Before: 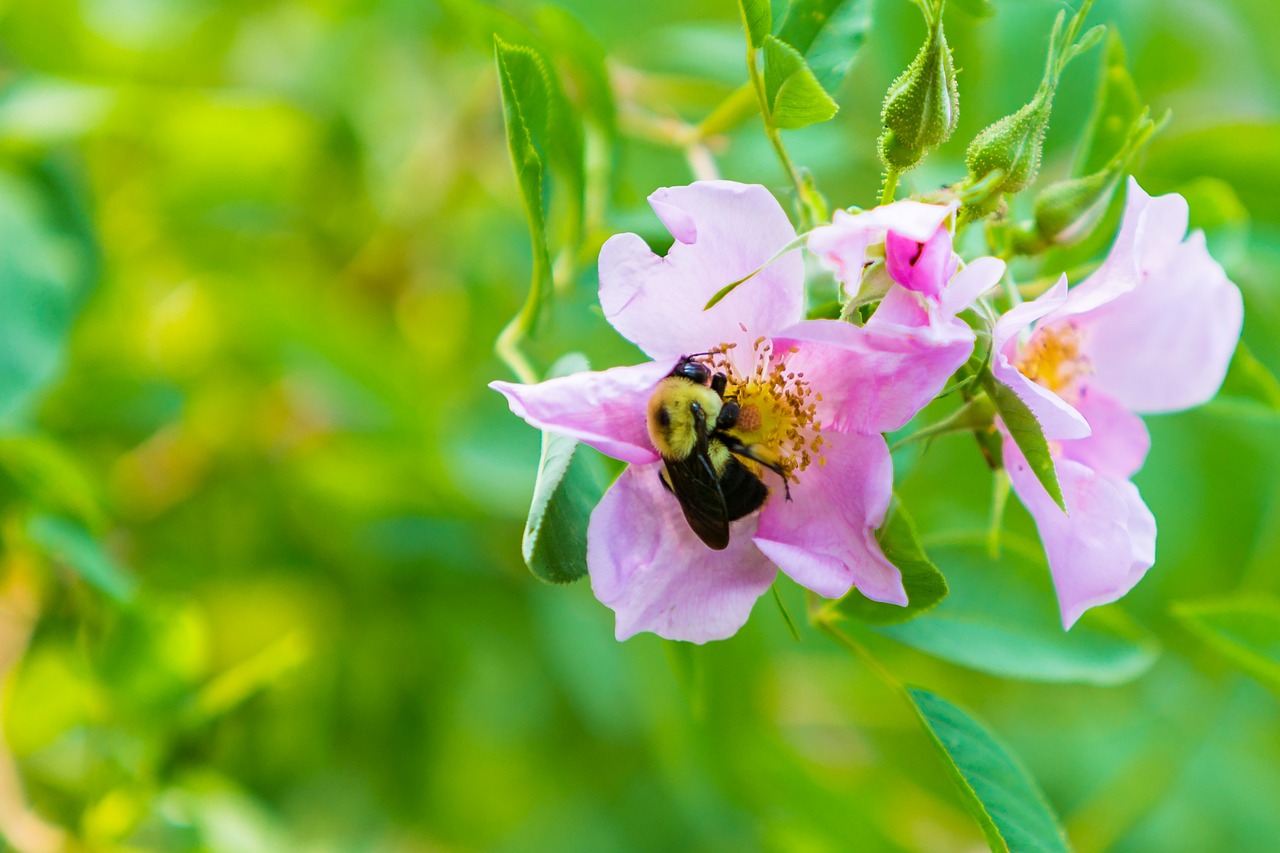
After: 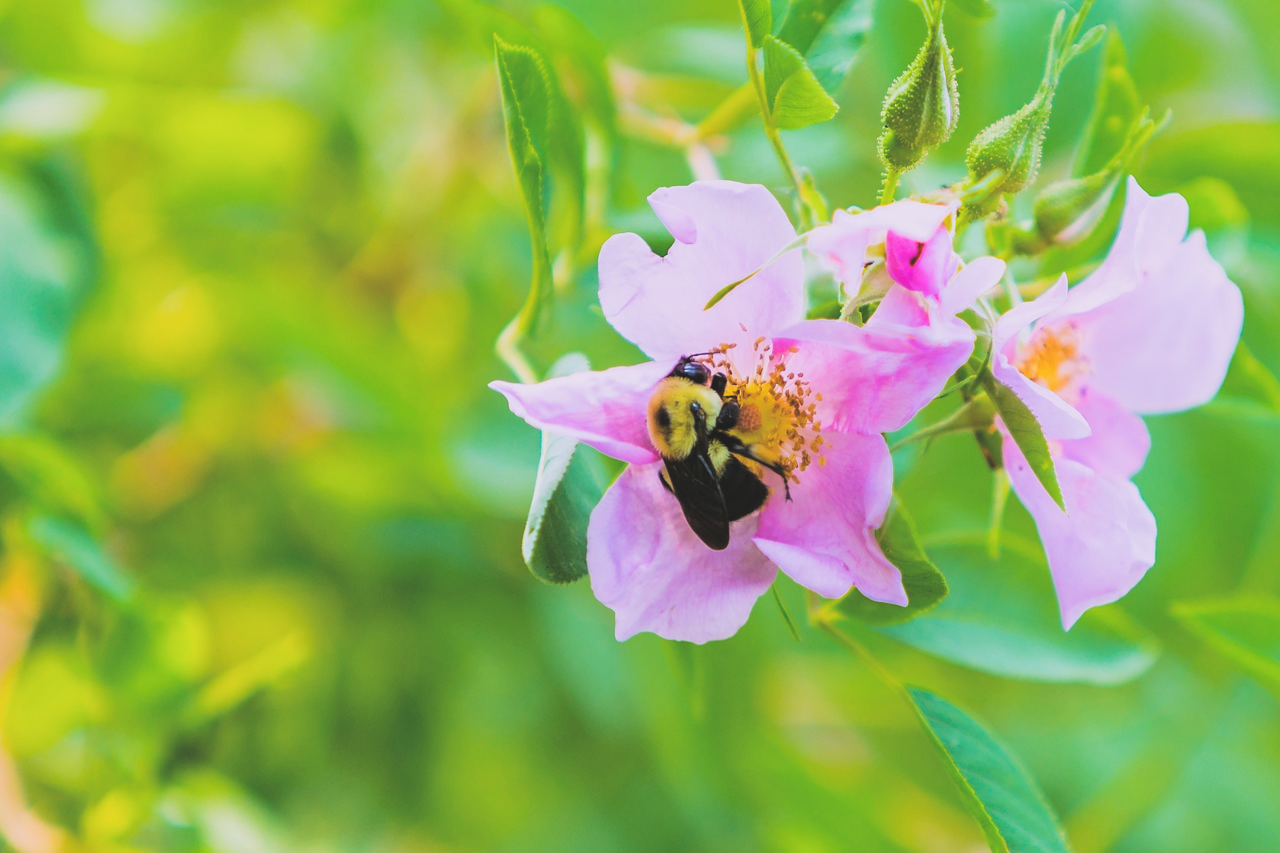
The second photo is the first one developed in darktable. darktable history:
white balance: red 1.066, blue 1.119
exposure: black level correction -0.041, exposure 0.064 EV, compensate highlight preservation false
contrast brightness saturation: saturation -0.05
color balance rgb: perceptual saturation grading › global saturation 10%, global vibrance 20%
filmic rgb: black relative exposure -5 EV, hardness 2.88, contrast 1.3, highlights saturation mix -30%
